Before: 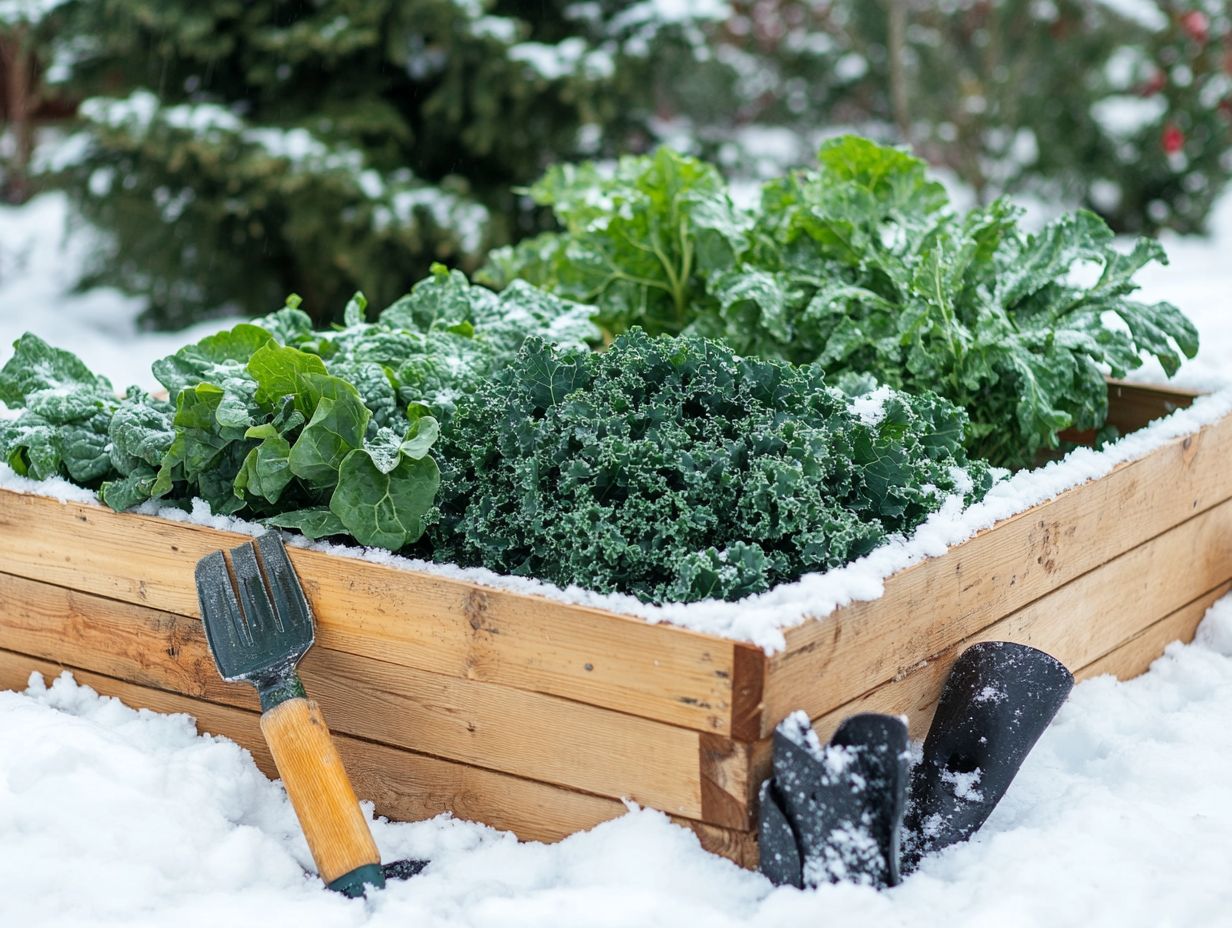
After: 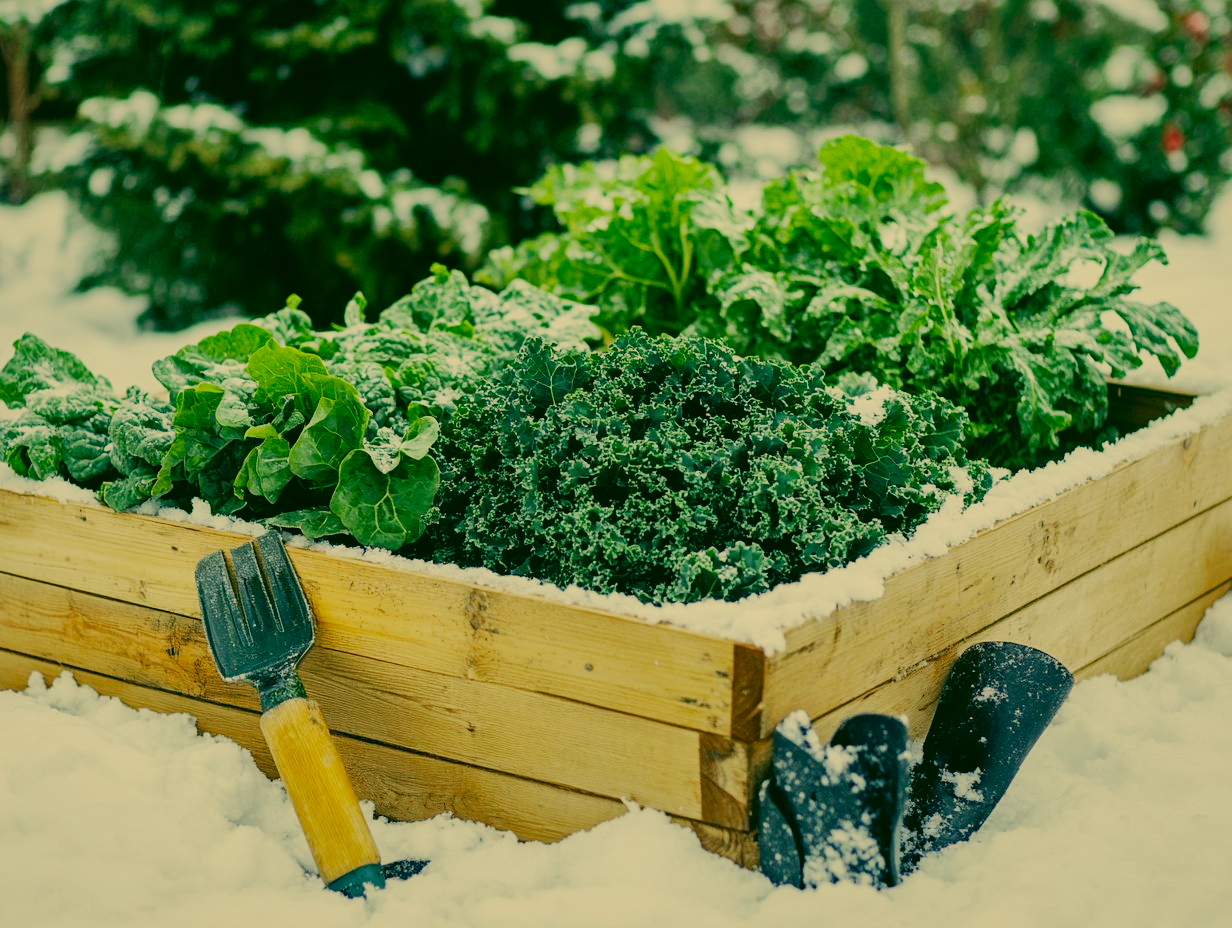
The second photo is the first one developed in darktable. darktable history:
sigmoid: contrast 1.7, skew -0.2, preserve hue 0%, red attenuation 0.1, red rotation 0.035, green attenuation 0.1, green rotation -0.017, blue attenuation 0.15, blue rotation -0.052, base primaries Rec2020
color correction: highlights a* 5.62, highlights b* 33.57, shadows a* -25.86, shadows b* 4.02
shadows and highlights: shadows 40, highlights -60
